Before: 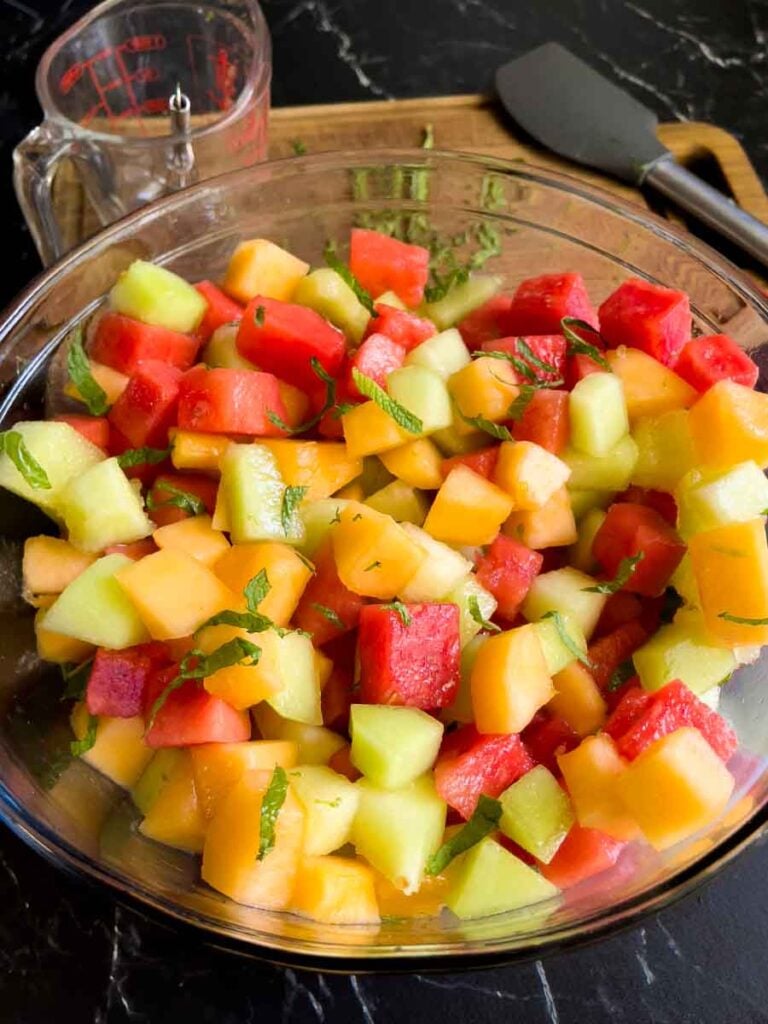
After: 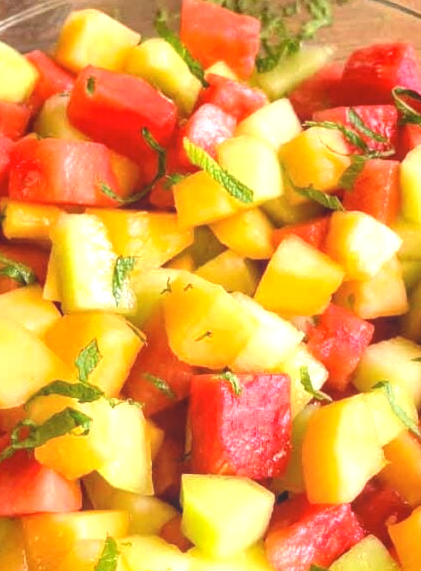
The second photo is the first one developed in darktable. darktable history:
local contrast: highlights 49%, shadows 2%, detail 100%
crop and rotate: left 22.055%, top 22.494%, right 23.037%, bottom 21.742%
tone equalizer: -8 EV -0.737 EV, -7 EV -0.666 EV, -6 EV -0.569 EV, -5 EV -0.382 EV, -3 EV 0.382 EV, -2 EV 0.6 EV, -1 EV 0.681 EV, +0 EV 0.729 EV
